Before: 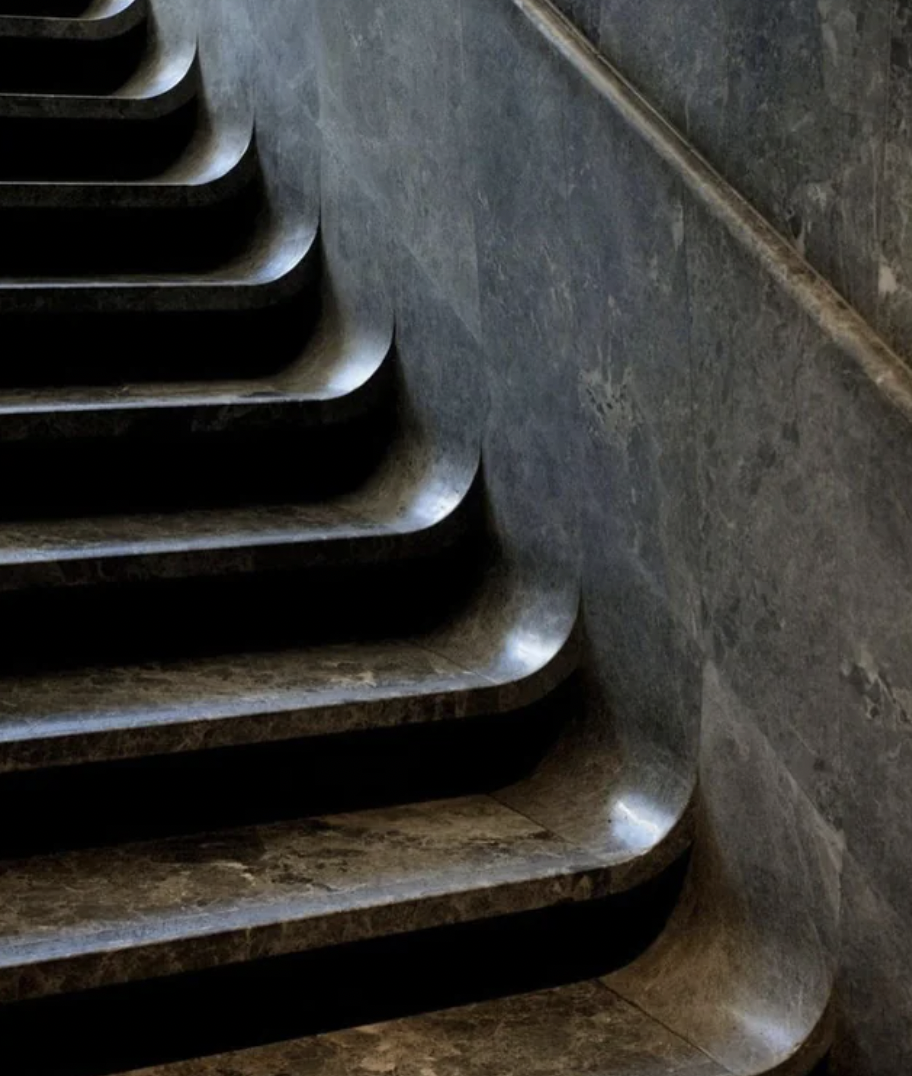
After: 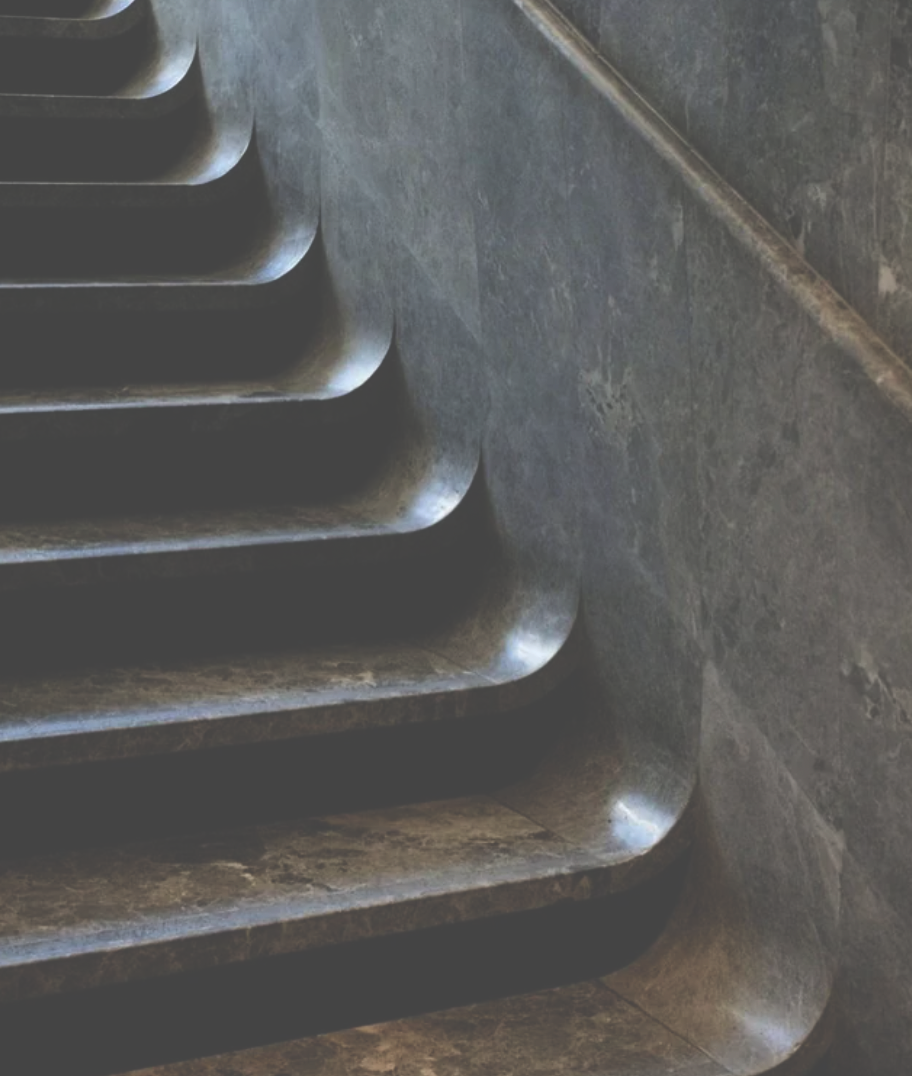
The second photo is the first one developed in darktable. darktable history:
exposure: black level correction -0.063, exposure -0.05 EV, compensate highlight preservation false
